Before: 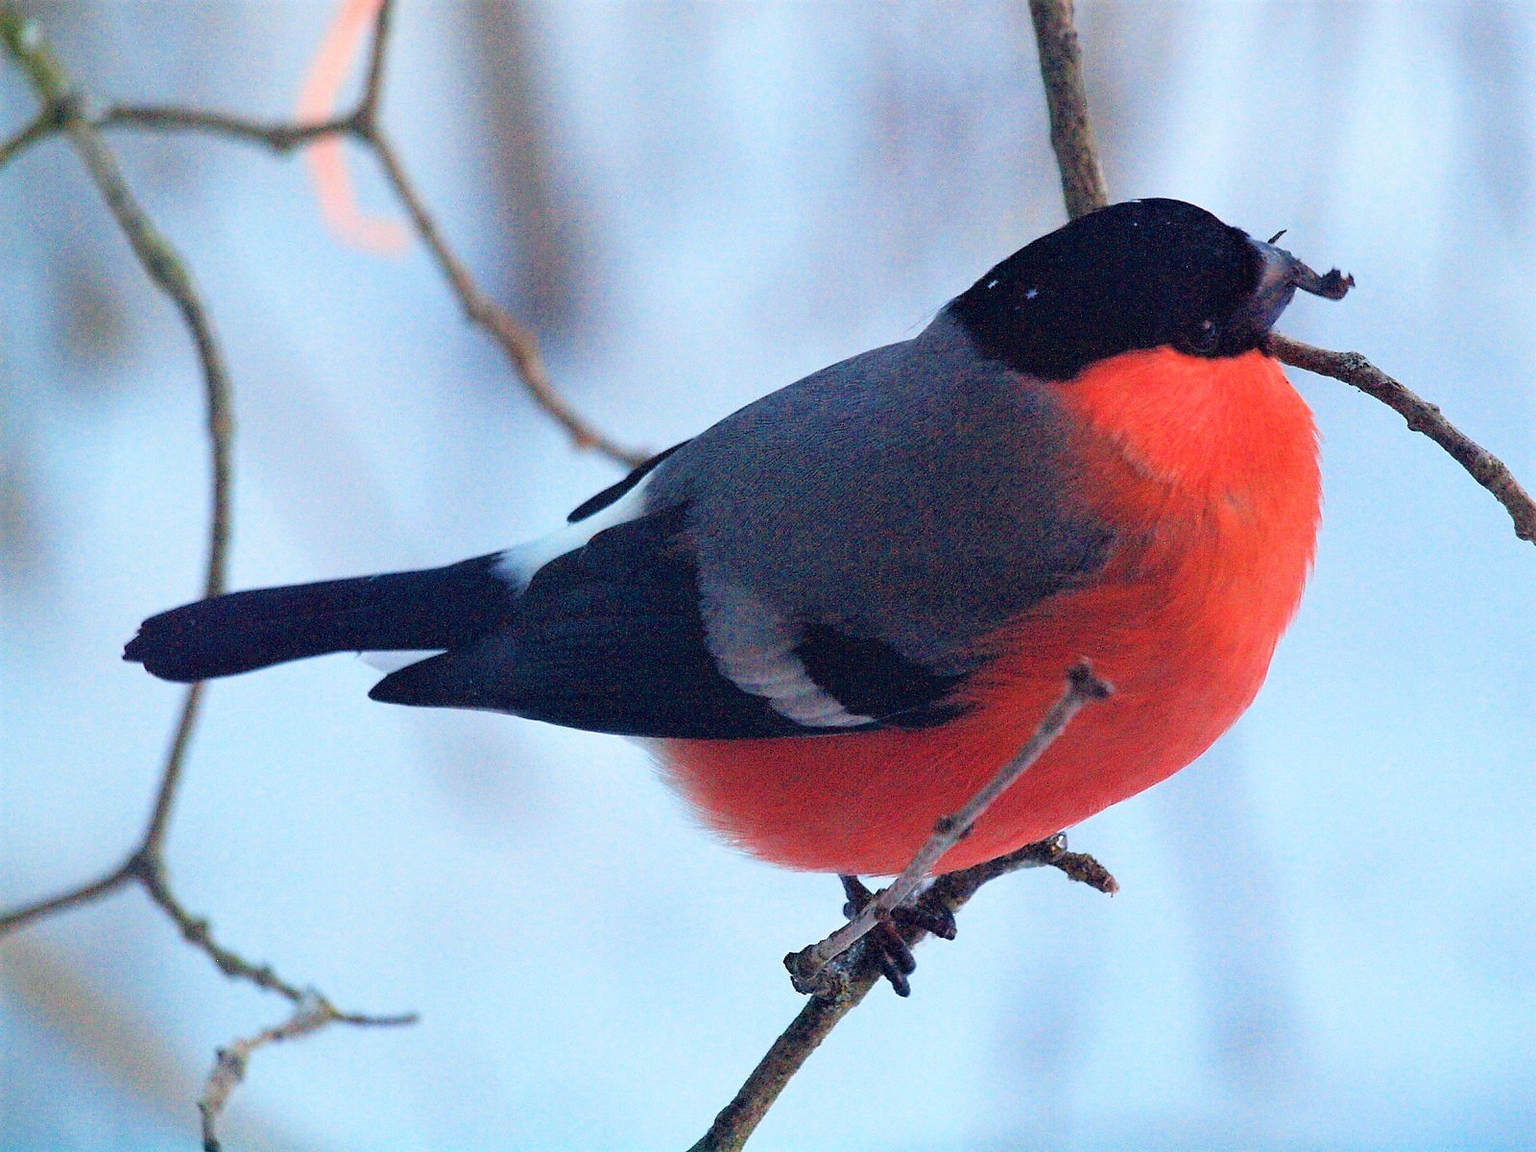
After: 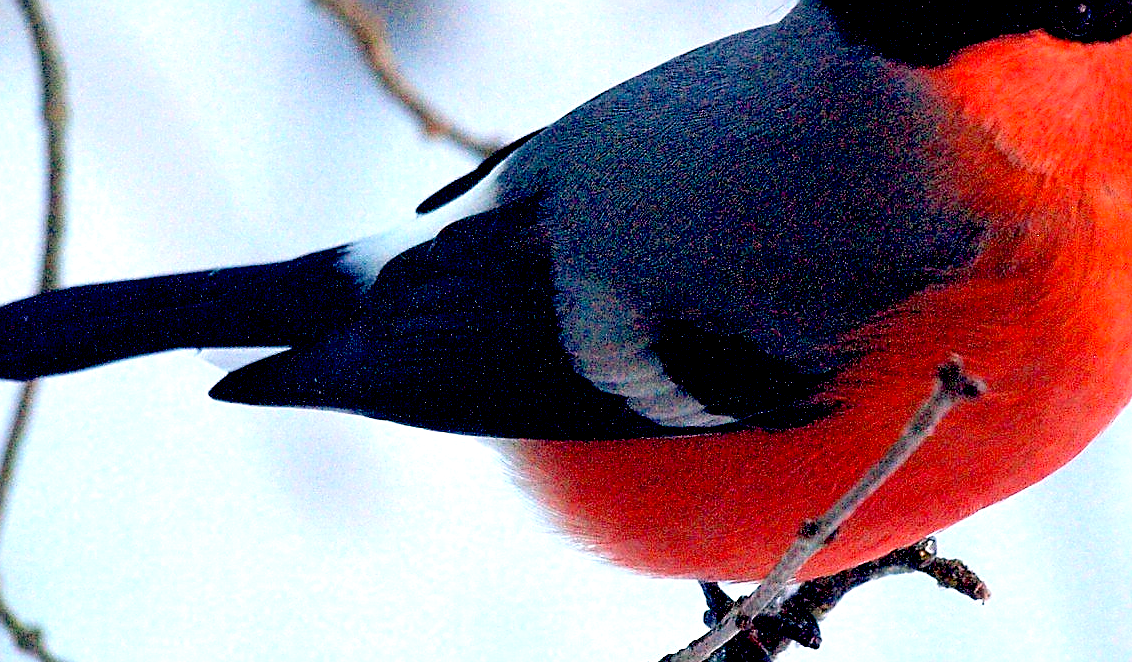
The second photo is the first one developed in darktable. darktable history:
crop: left 10.985%, top 27.546%, right 18.231%, bottom 17.212%
color correction: highlights a* 4.35, highlights b* 4.96, shadows a* -8.28, shadows b* 4.92
exposure: black level correction 0.039, exposure 0.498 EV, compensate exposure bias true, compensate highlight preservation false
sharpen: amount 0.496
